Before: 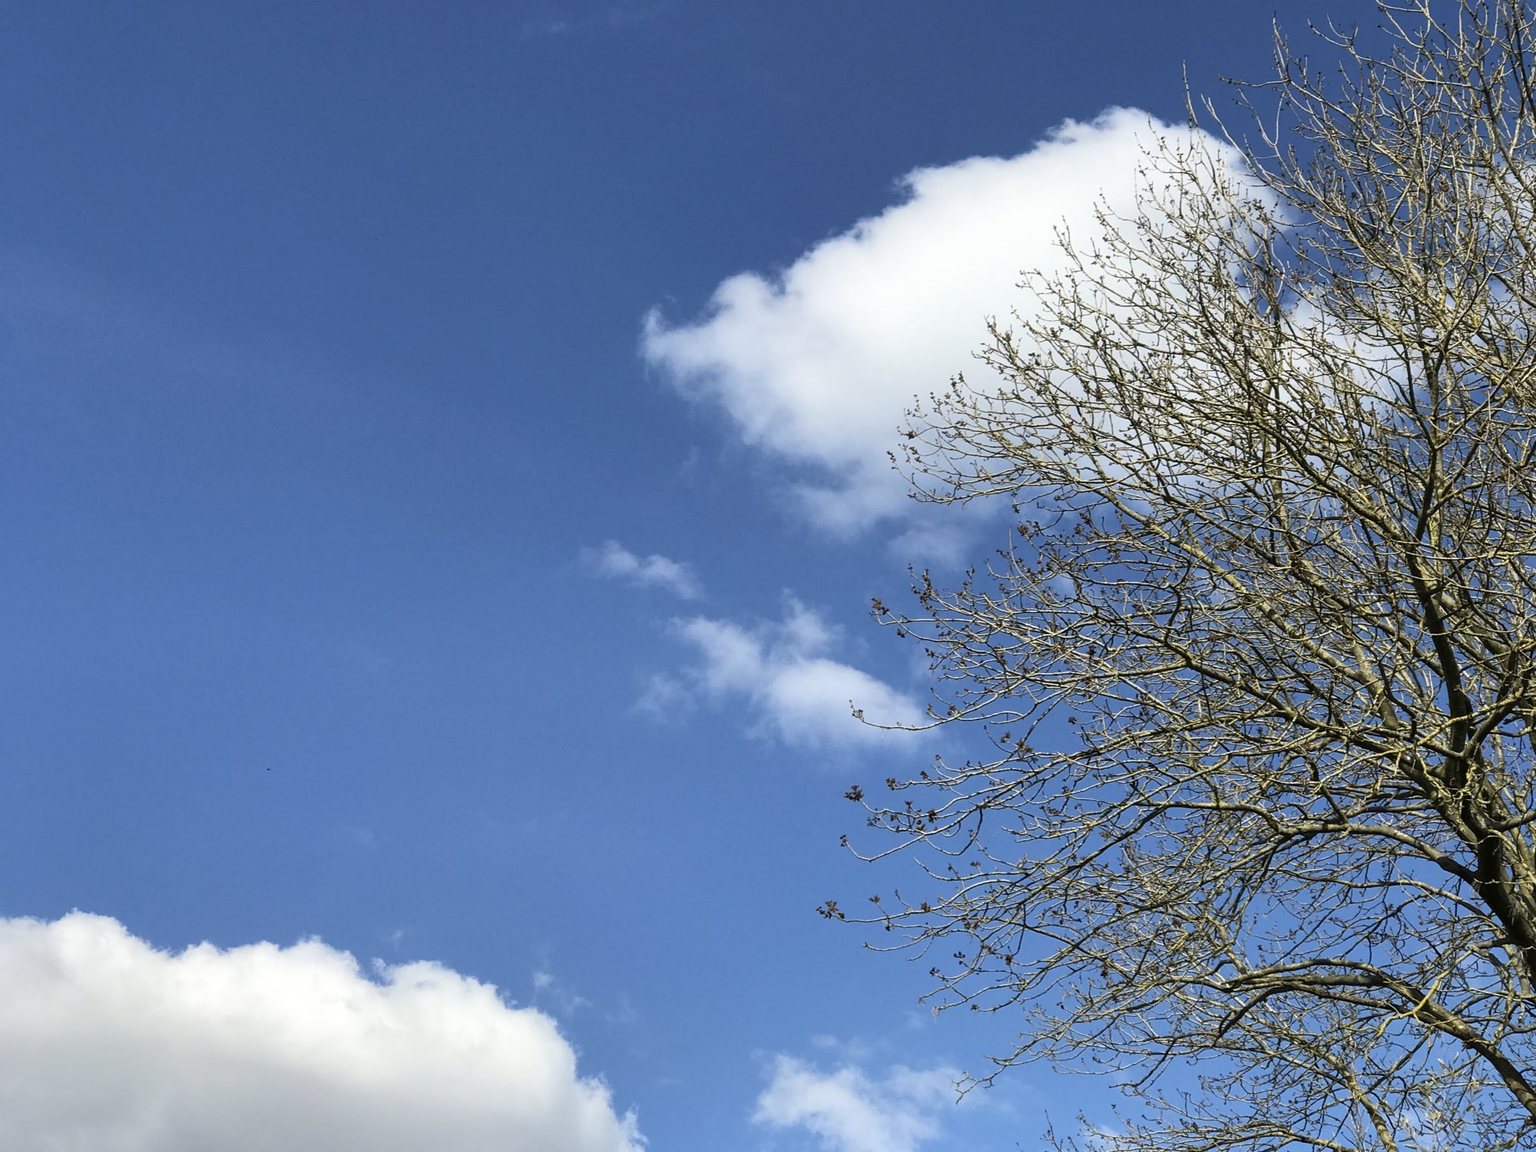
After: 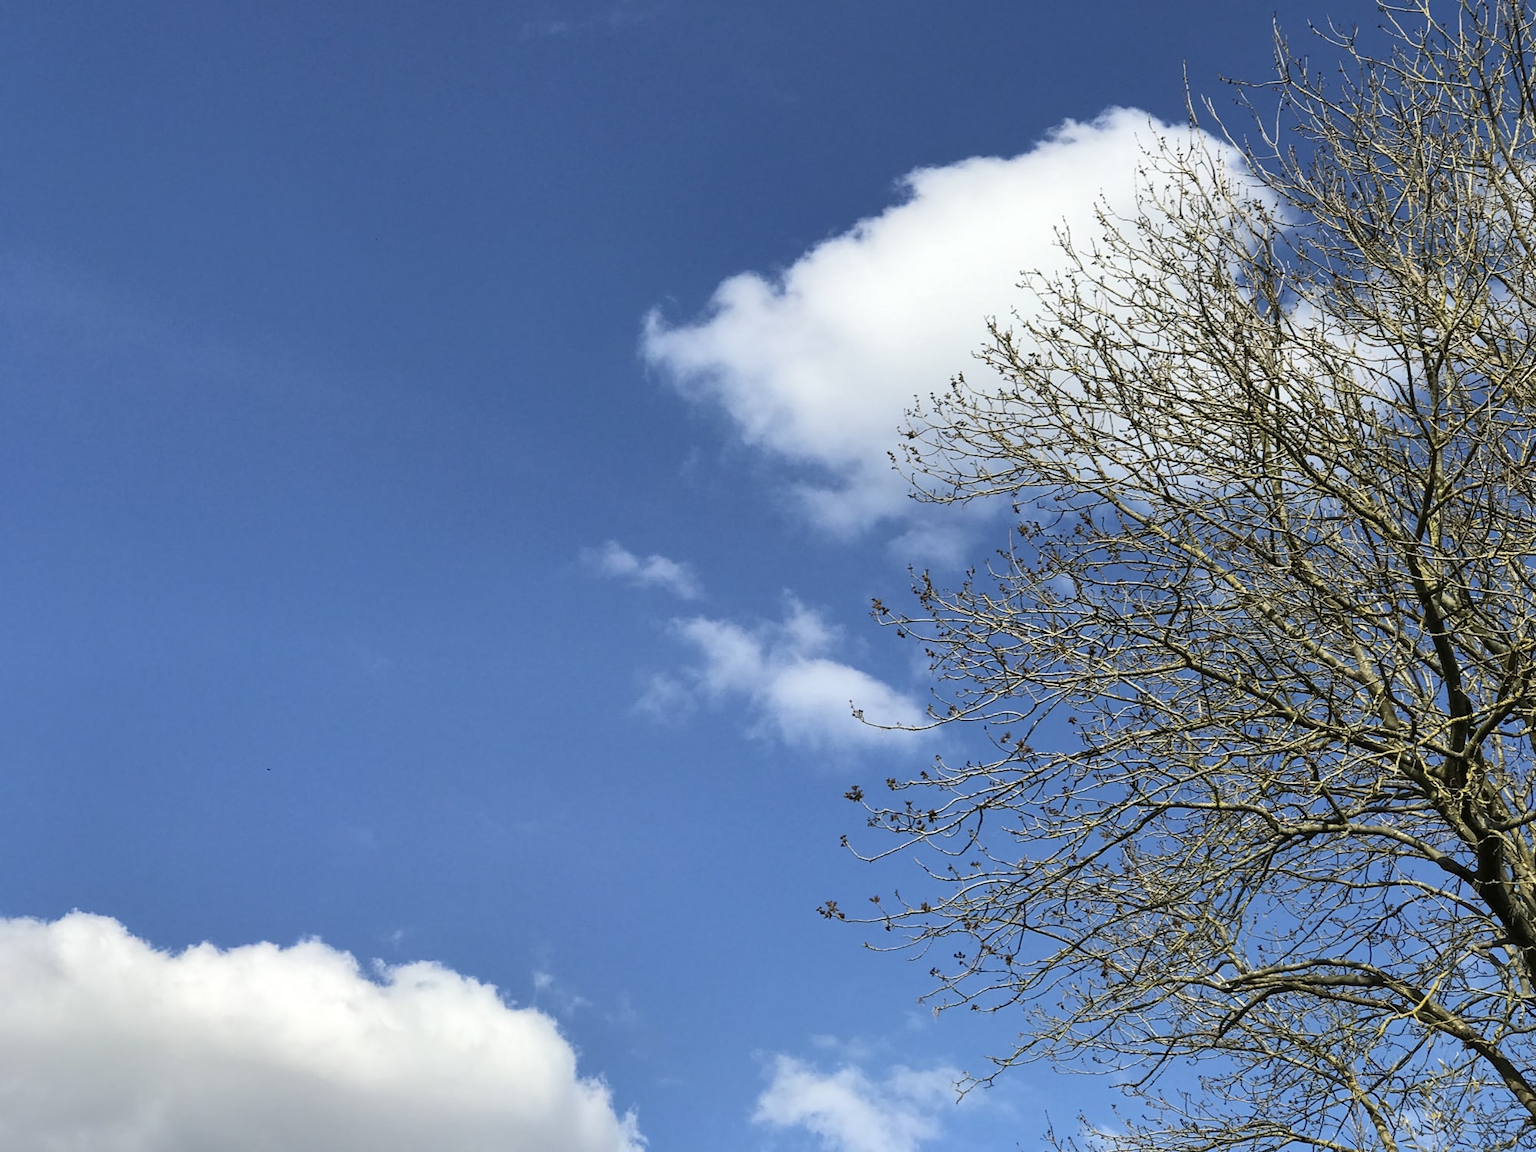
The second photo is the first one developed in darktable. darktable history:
shadows and highlights: radius 125.46, shadows 30.51, highlights -30.51, low approximation 0.01, soften with gaussian
white balance: emerald 1
